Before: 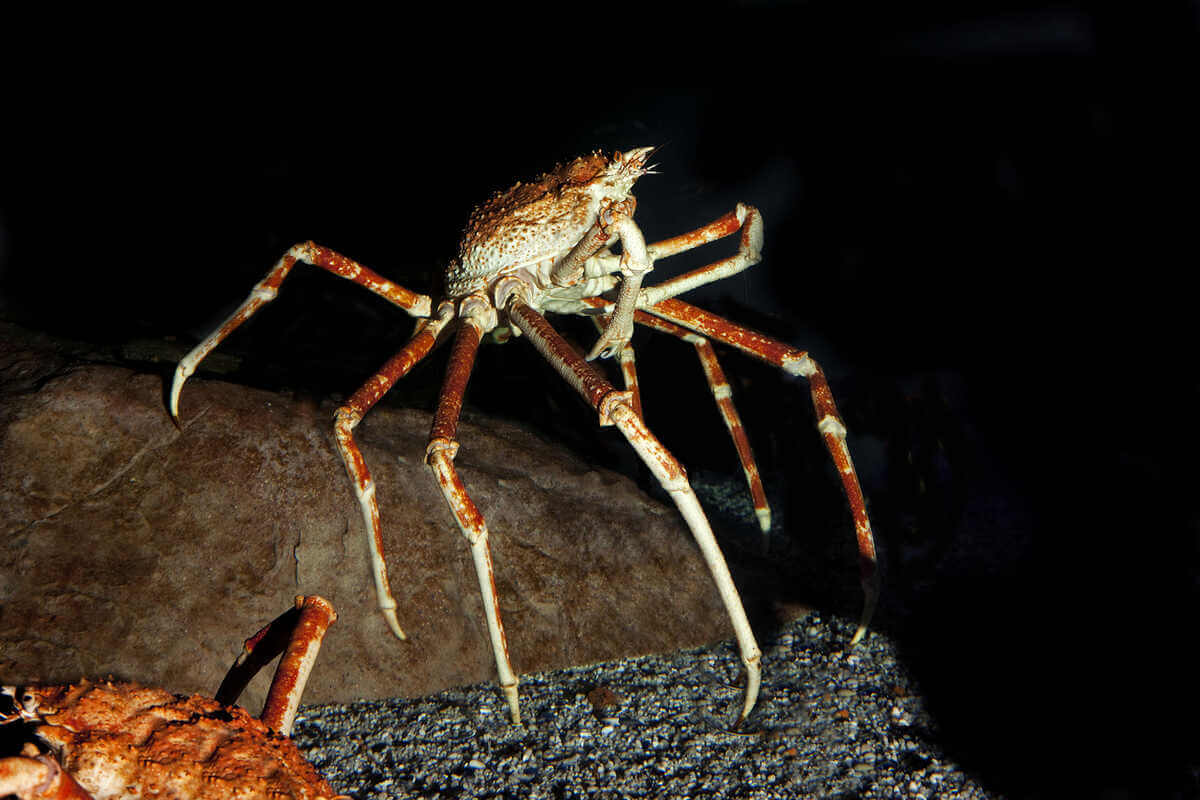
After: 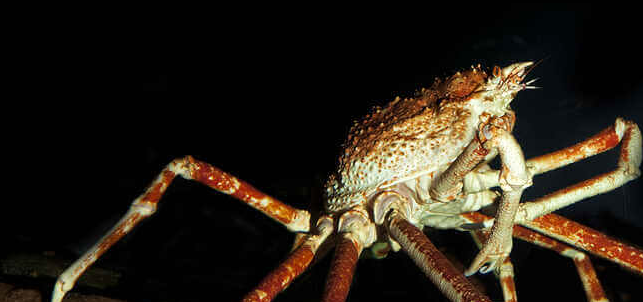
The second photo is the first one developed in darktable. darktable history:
crop: left 10.121%, top 10.631%, right 36.218%, bottom 51.526%
velvia: on, module defaults
